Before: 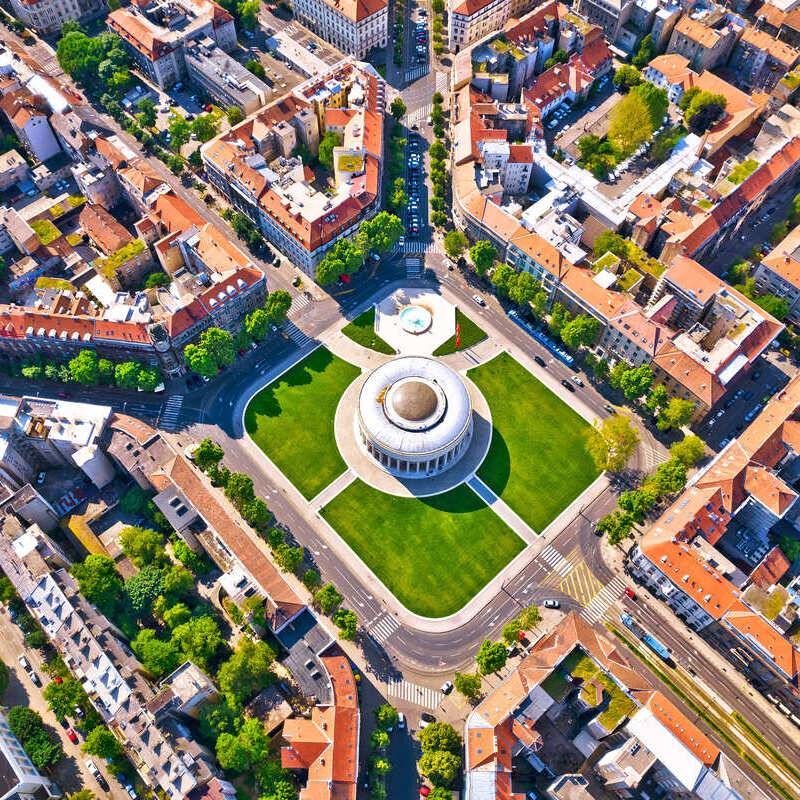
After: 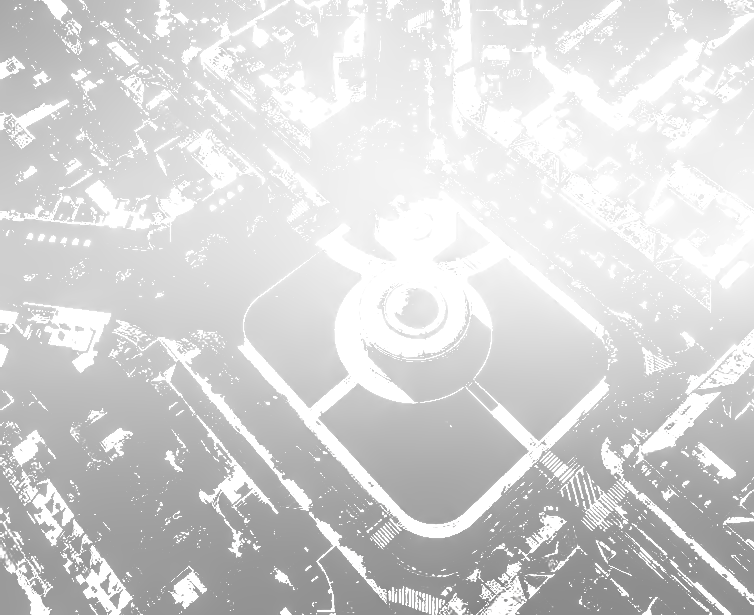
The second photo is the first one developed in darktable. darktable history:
crop and rotate: angle 0.05°, top 11.848%, right 5.73%, bottom 11.3%
exposure: exposure 0.525 EV, compensate highlight preservation false
color balance rgb: shadows lift › chroma 2.88%, shadows lift › hue 188.85°, highlights gain › luminance 14.646%, linear chroma grading › global chroma 9.063%, perceptual saturation grading › global saturation 0.954%, perceptual brilliance grading › mid-tones 9.501%, perceptual brilliance grading › shadows 14.902%
levels: gray 50.88%, white 99.98%, levels [0.721, 0.937, 0.997]
contrast brightness saturation: contrast -0.036, brightness -0.585, saturation -0.982
local contrast: on, module defaults
